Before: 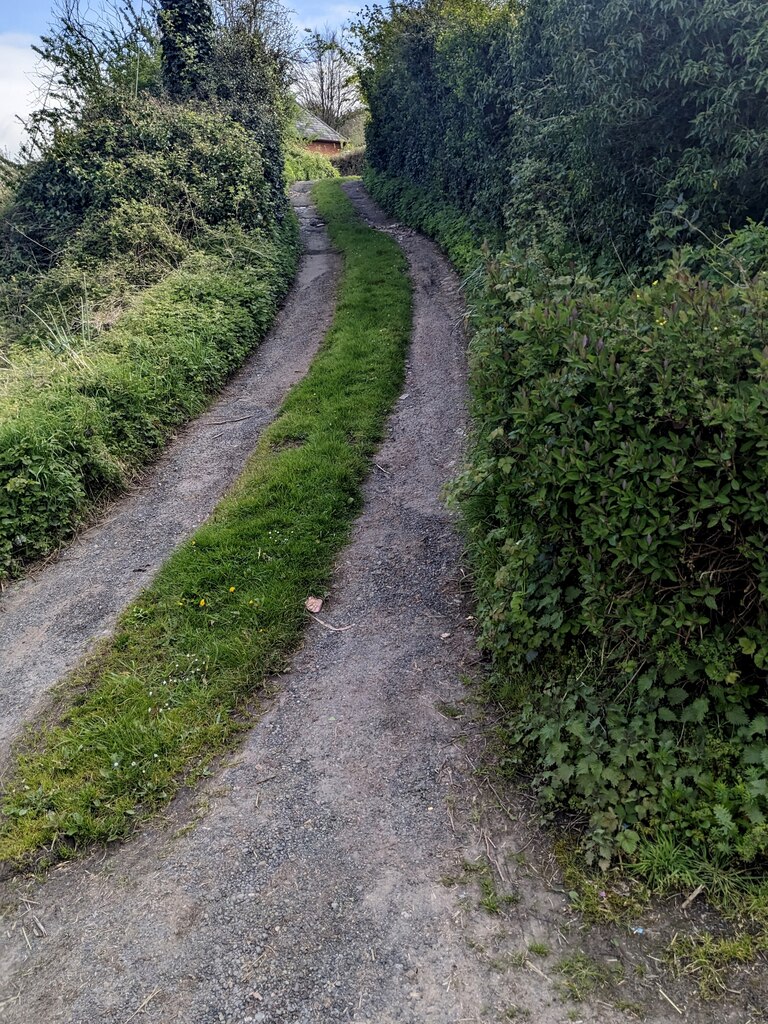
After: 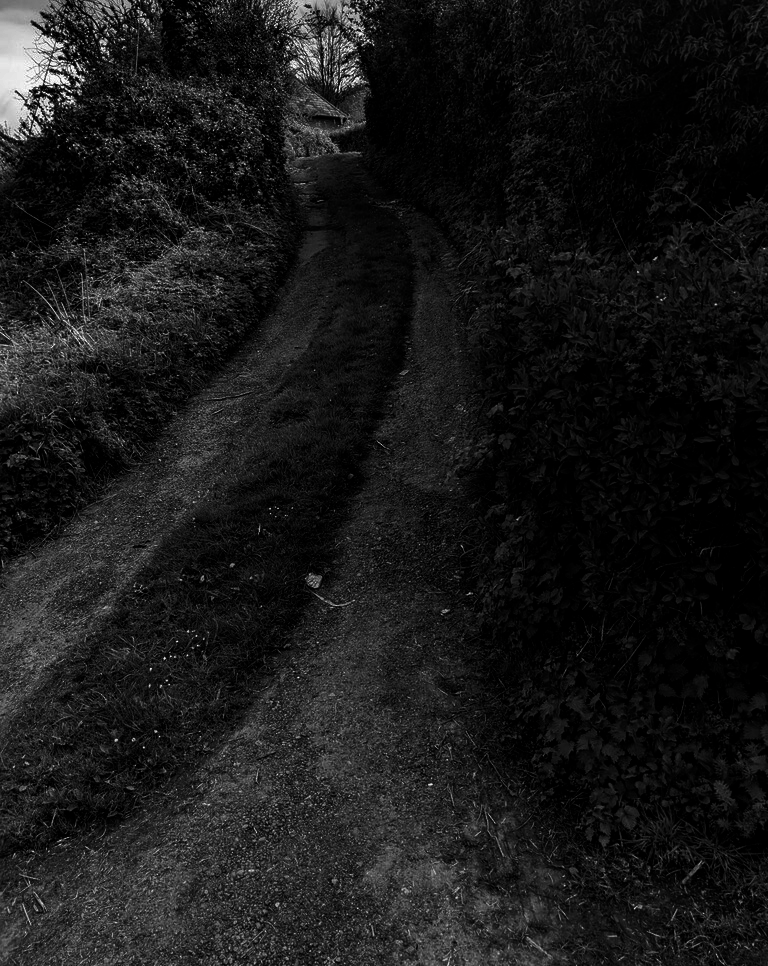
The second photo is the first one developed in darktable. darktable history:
color balance rgb: highlights gain › chroma 1.553%, highlights gain › hue 310.32°, perceptual saturation grading › global saturation 25.093%, global vibrance 20%
contrast brightness saturation: contrast 0.022, brightness -0.982, saturation -0.999
tone curve: color space Lab, independent channels, preserve colors none
crop and rotate: top 2.348%, bottom 3.25%
